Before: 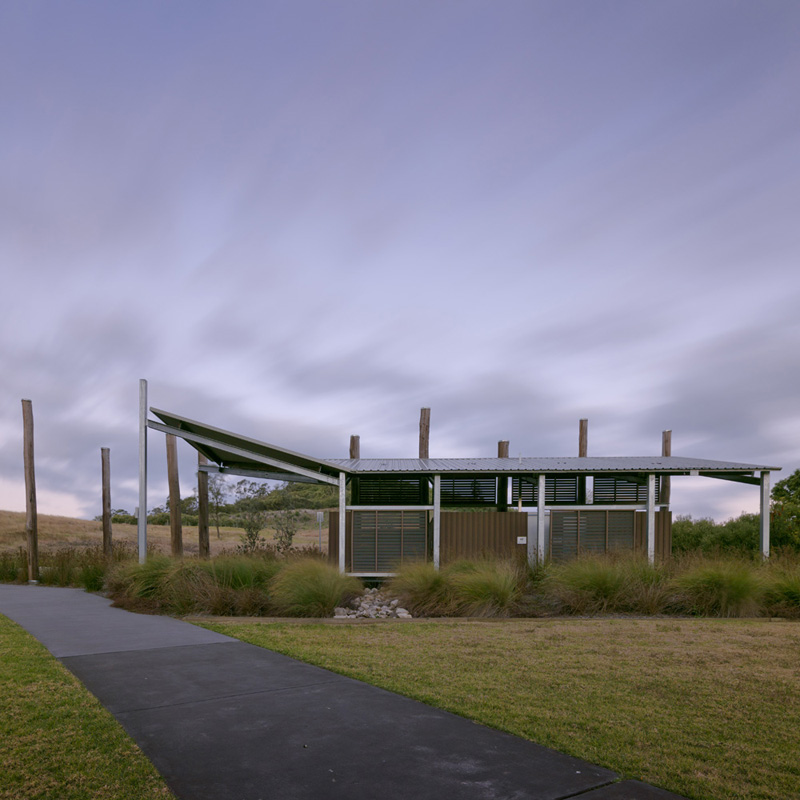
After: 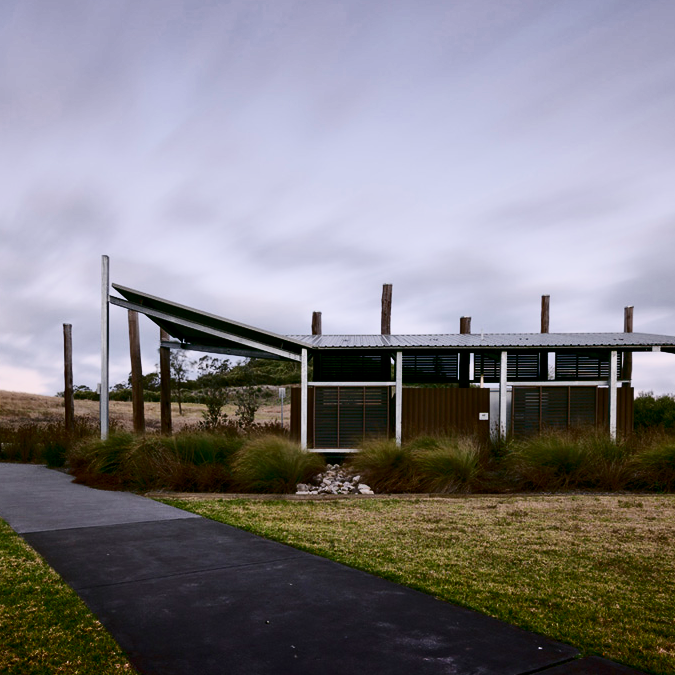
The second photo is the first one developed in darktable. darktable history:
crop and rotate: left 4.842%, top 15.51%, right 10.668%
filmic rgb: hardness 4.17, contrast 0.921
shadows and highlights: shadows color adjustment 97.66%, soften with gaussian
contrast brightness saturation: contrast 0.5, saturation -0.1
